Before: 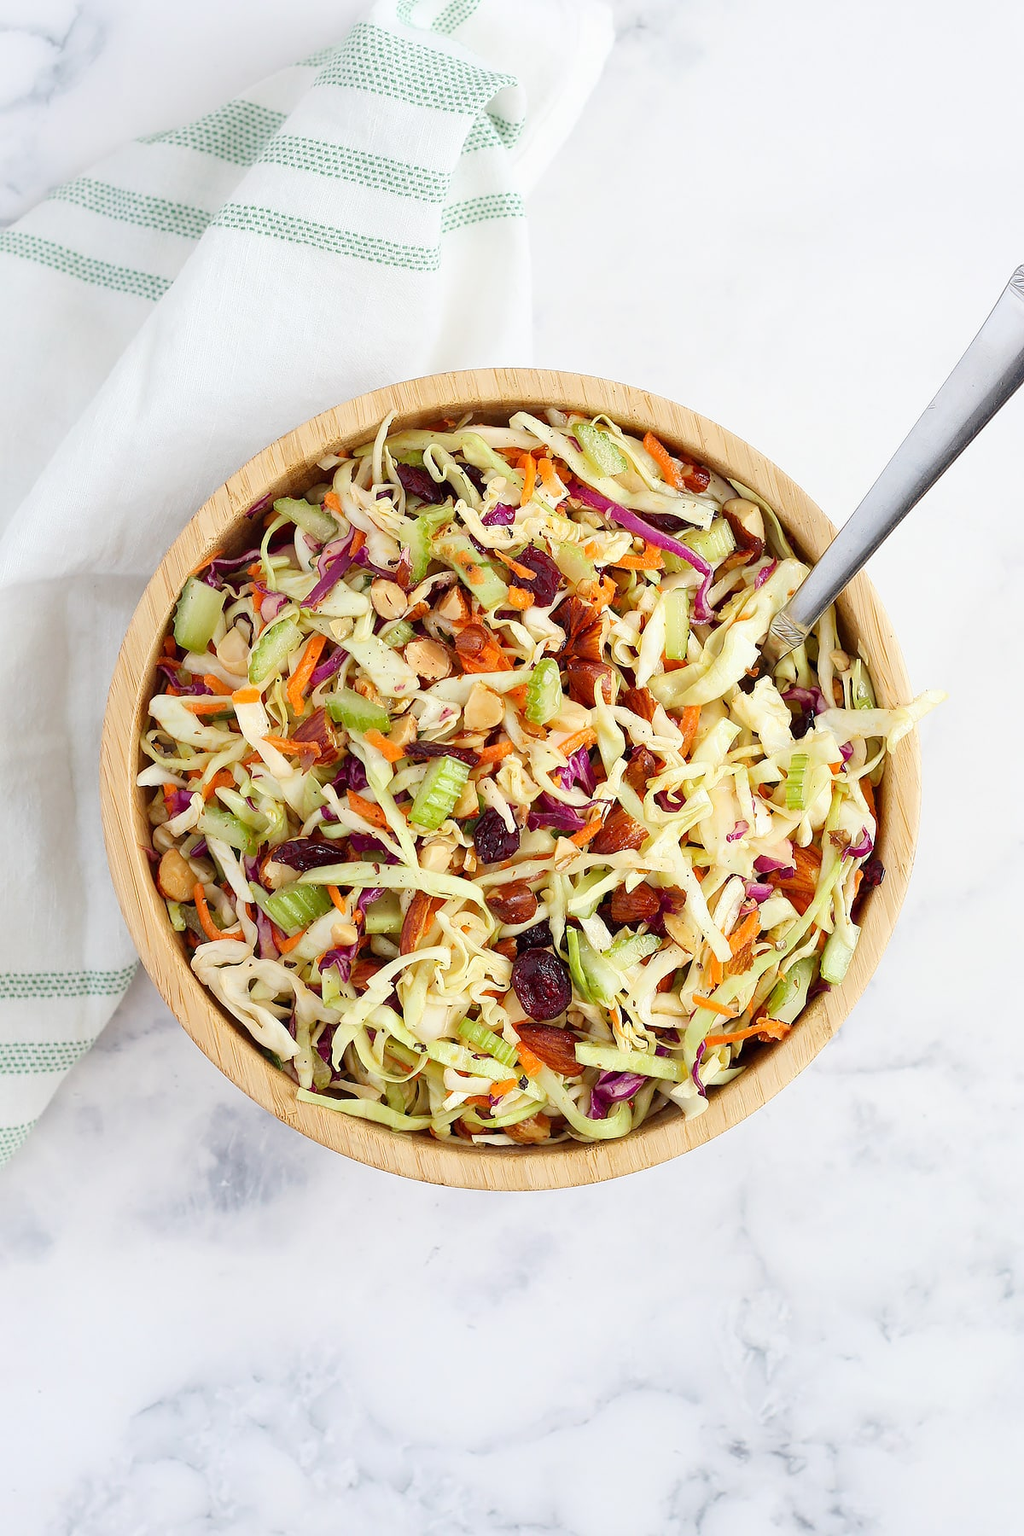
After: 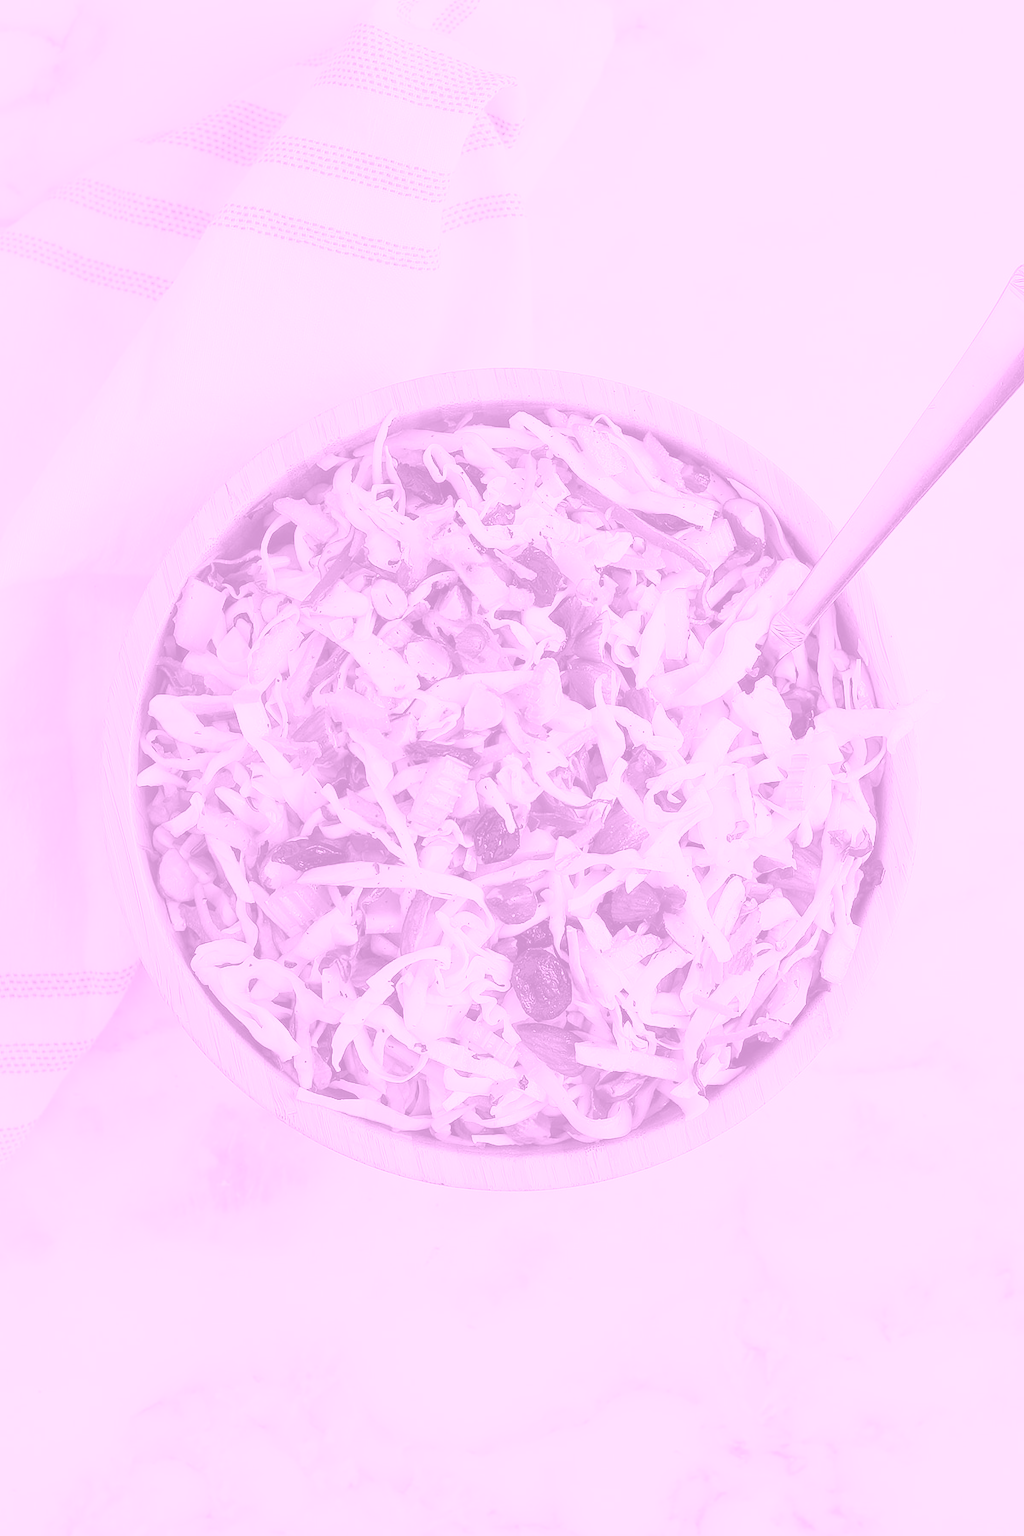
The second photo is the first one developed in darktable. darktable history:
shadows and highlights: shadows 4.1, highlights -17.6, soften with gaussian
colorize: hue 331.2°, saturation 75%, source mix 30.28%, lightness 70.52%, version 1
